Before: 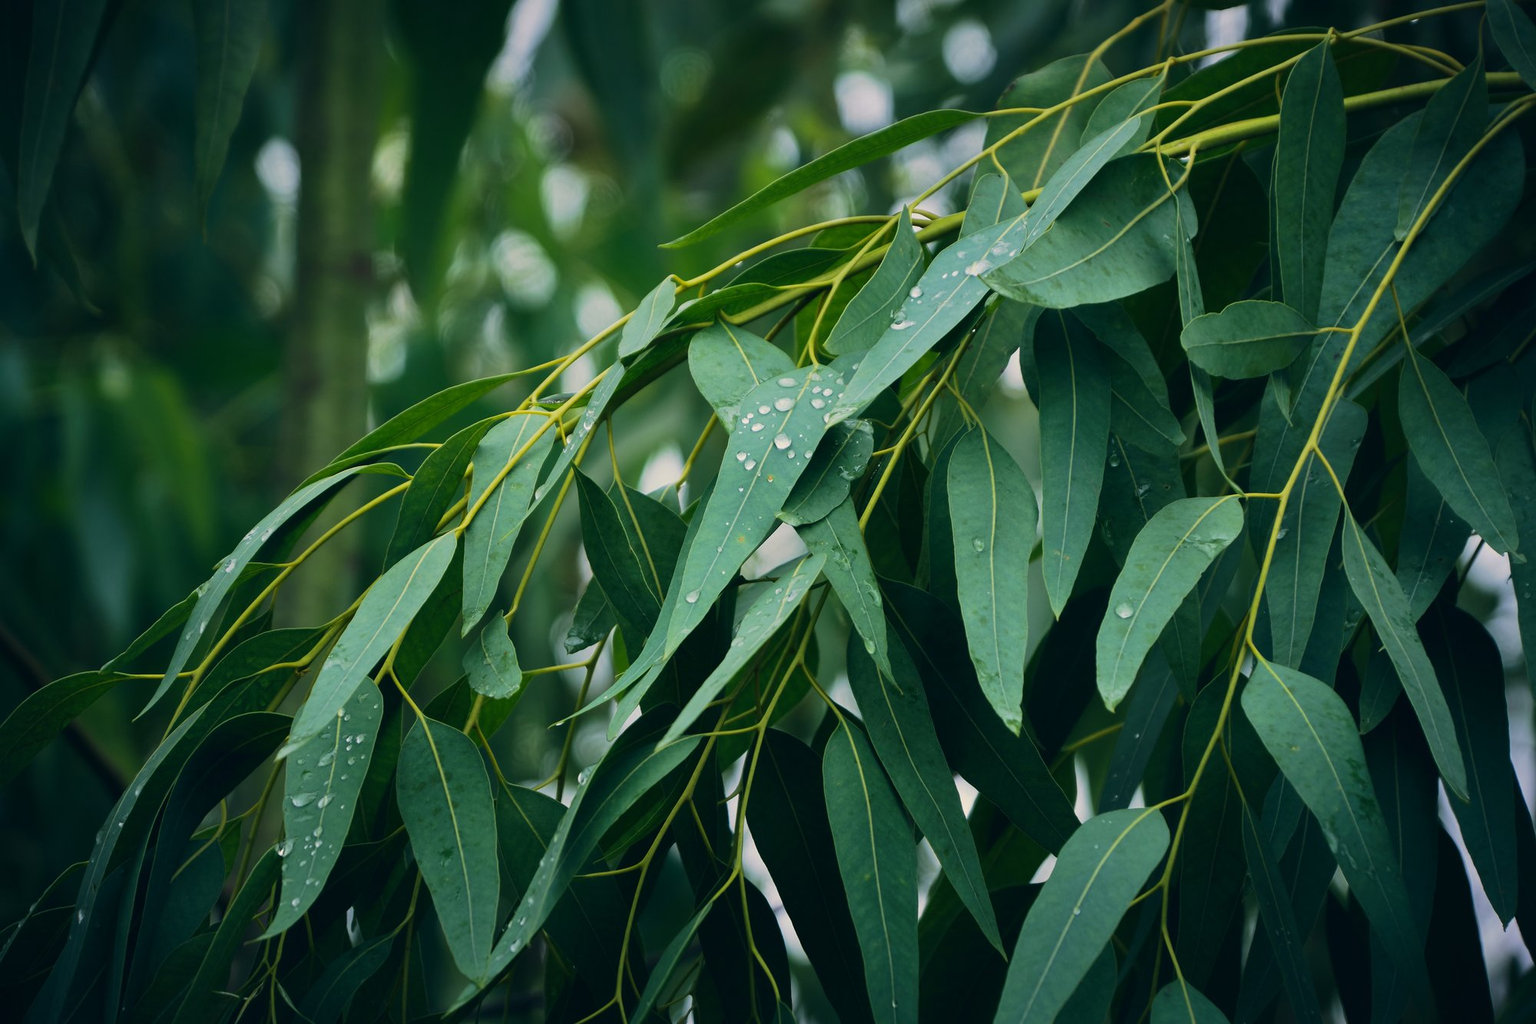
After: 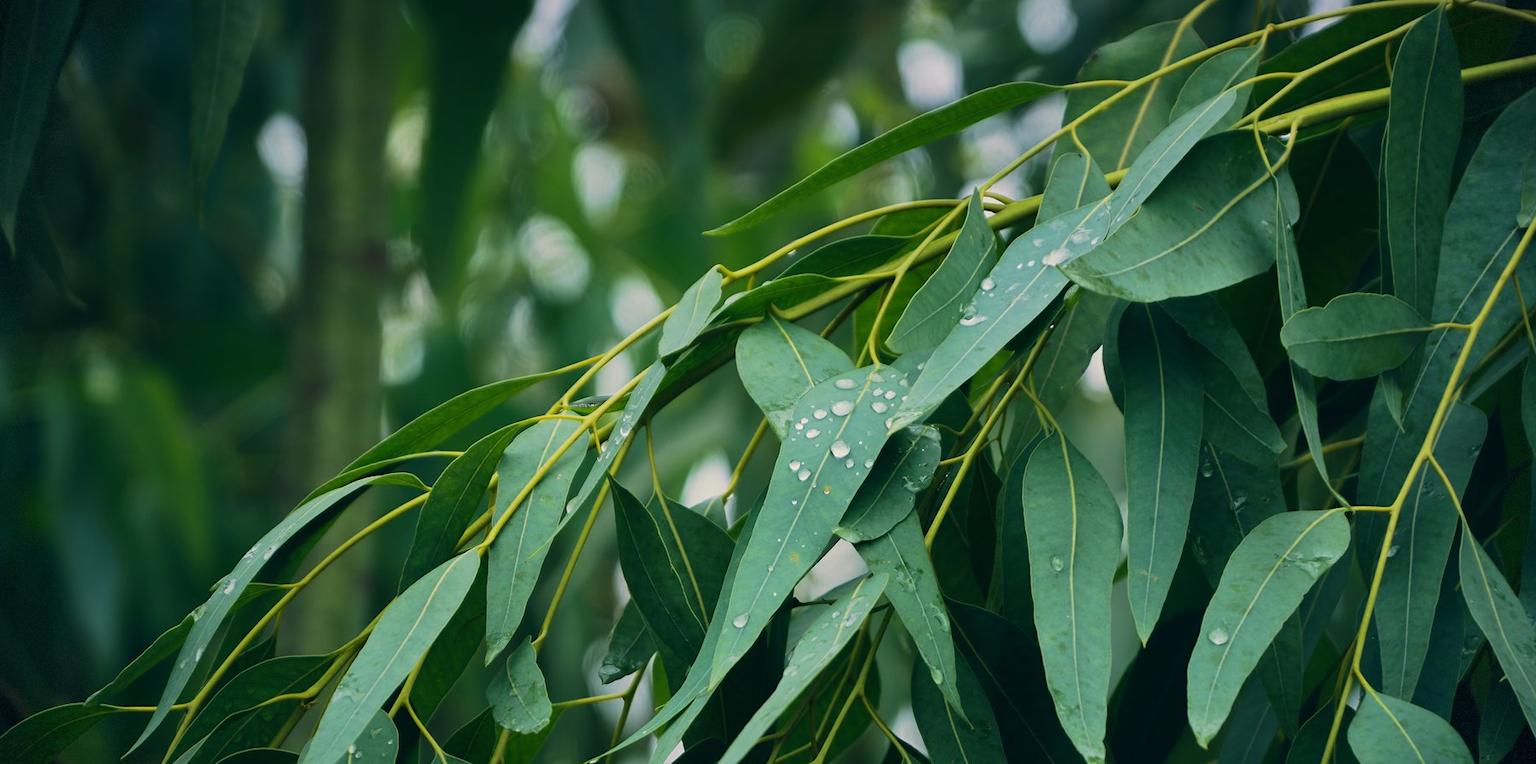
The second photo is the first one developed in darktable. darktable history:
vignetting: fall-off start 97.28%, fall-off radius 79%, brightness -0.462, saturation -0.3, width/height ratio 1.114, dithering 8-bit output, unbound false
crop: left 1.509%, top 3.452%, right 7.696%, bottom 28.452%
